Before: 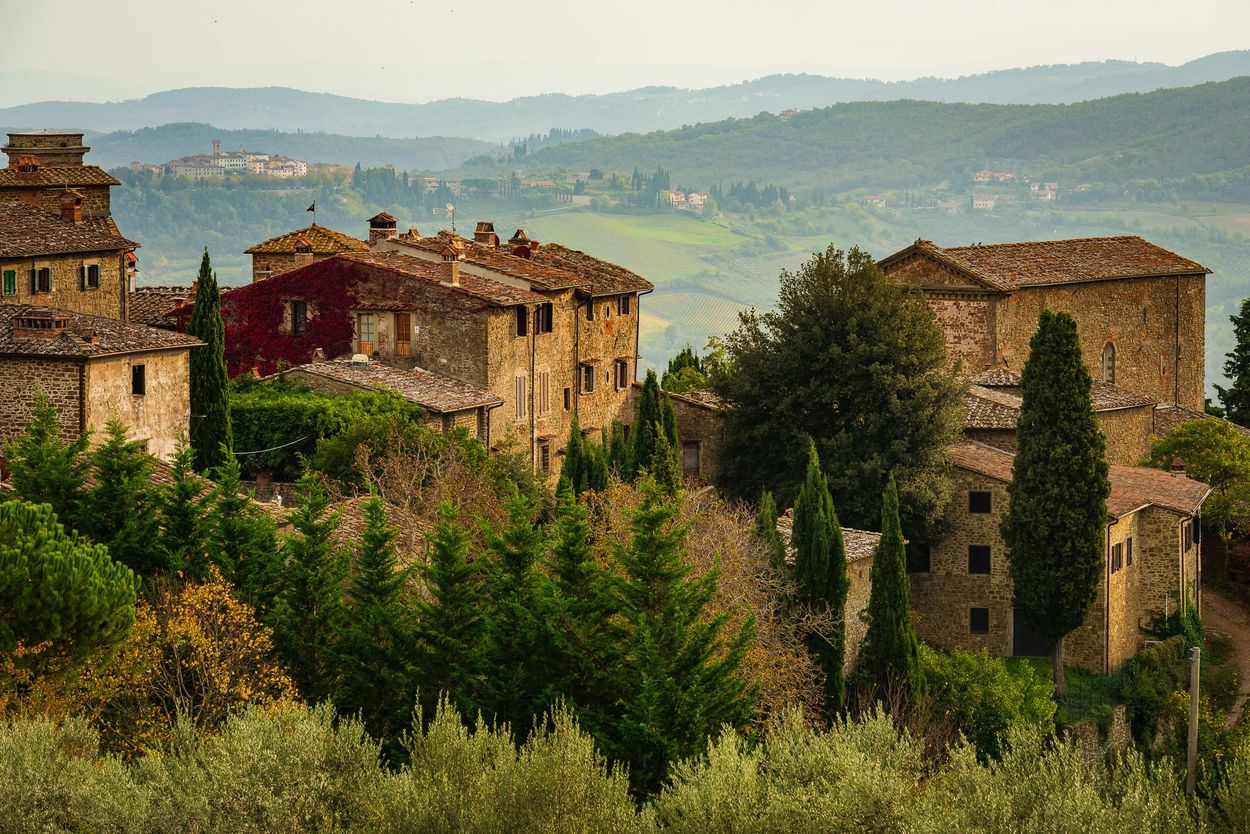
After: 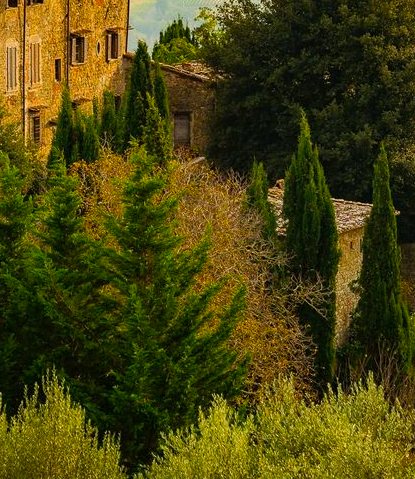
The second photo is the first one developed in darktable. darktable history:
crop: left 40.786%, top 39.552%, right 25.95%, bottom 2.966%
color balance rgb: perceptual saturation grading › global saturation 30.814%
